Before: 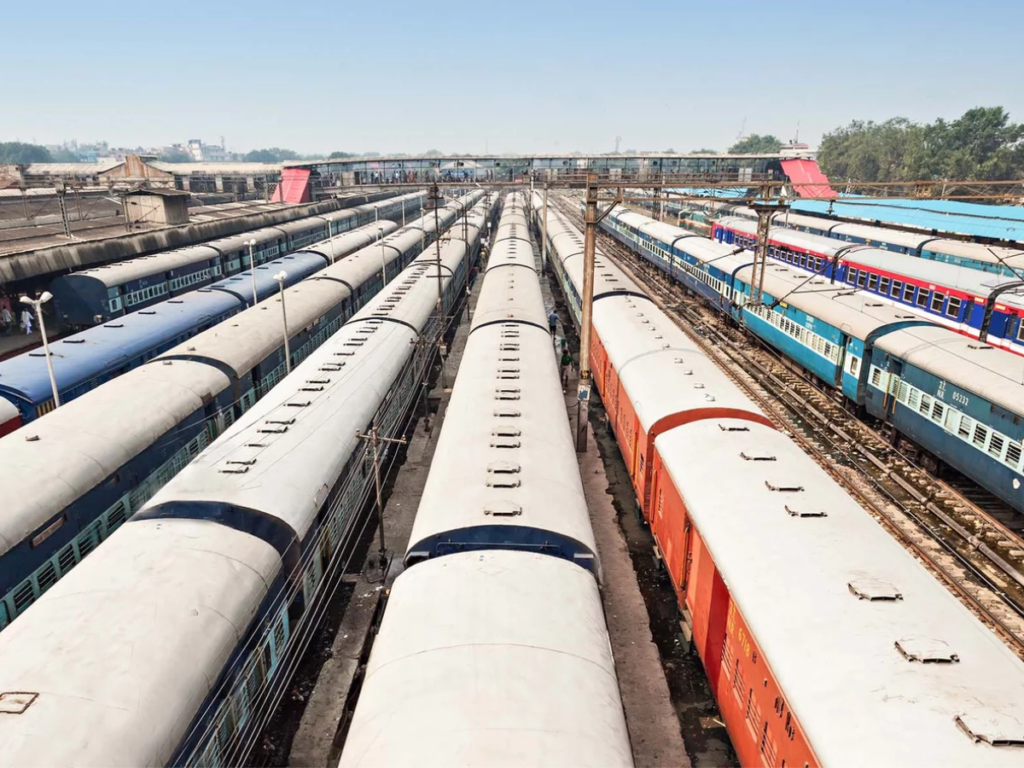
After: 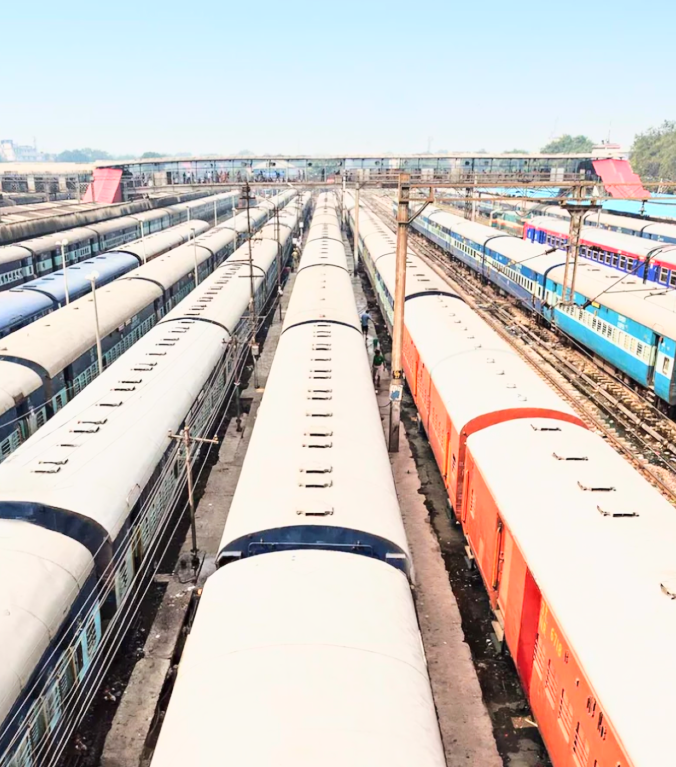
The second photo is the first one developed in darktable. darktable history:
crop and rotate: left 18.442%, right 15.508%
base curve: curves: ch0 [(0, 0) (0.025, 0.046) (0.112, 0.277) (0.467, 0.74) (0.814, 0.929) (1, 0.942)]
